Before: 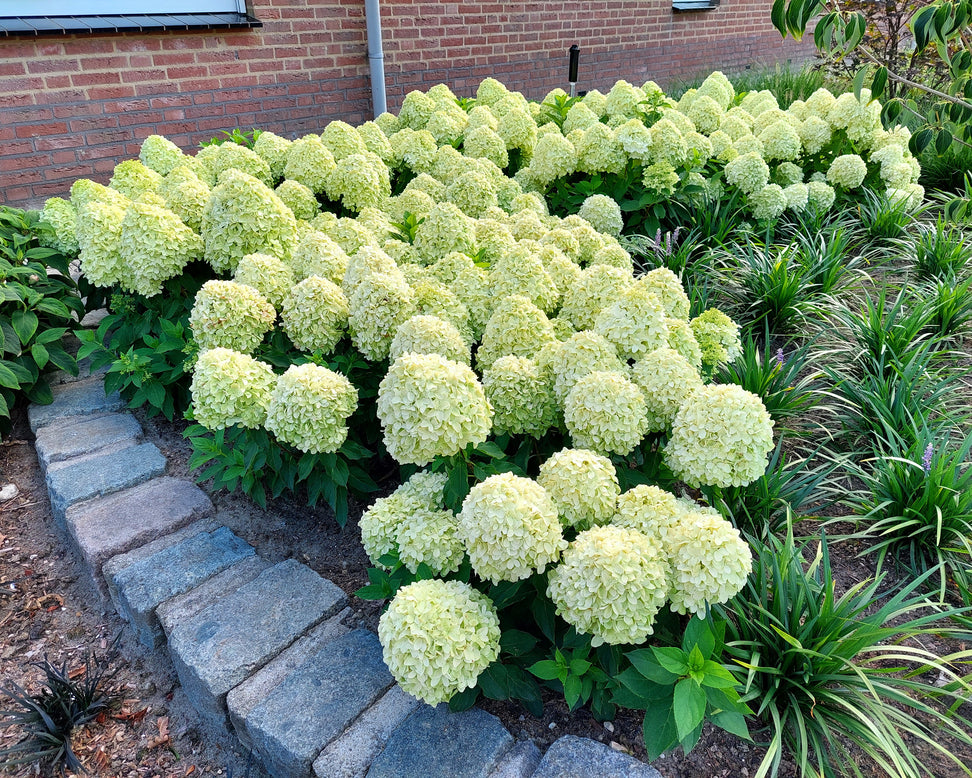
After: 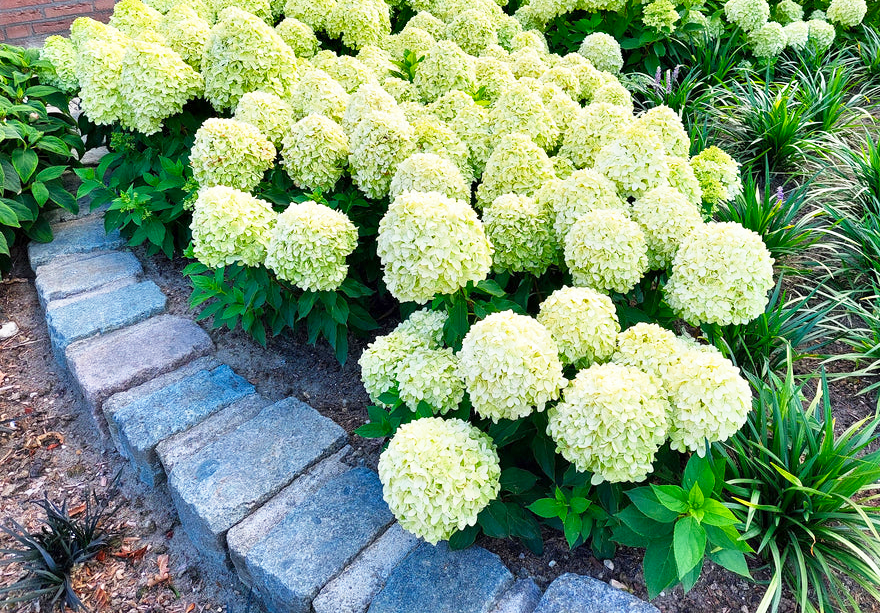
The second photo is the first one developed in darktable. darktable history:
base curve: curves: ch0 [(0, 0) (0.579, 0.807) (1, 1)], preserve colors none
color balance rgb: linear chroma grading › global chroma 15.636%, perceptual saturation grading › global saturation -2.36%, perceptual saturation grading › highlights -8.108%, perceptual saturation grading › mid-tones 7.902%, perceptual saturation grading › shadows 3.662%, global vibrance 9.451%
crop: top 20.869%, right 9.383%, bottom 0.269%
shadows and highlights: shadows 51.74, highlights -28.34, soften with gaussian
